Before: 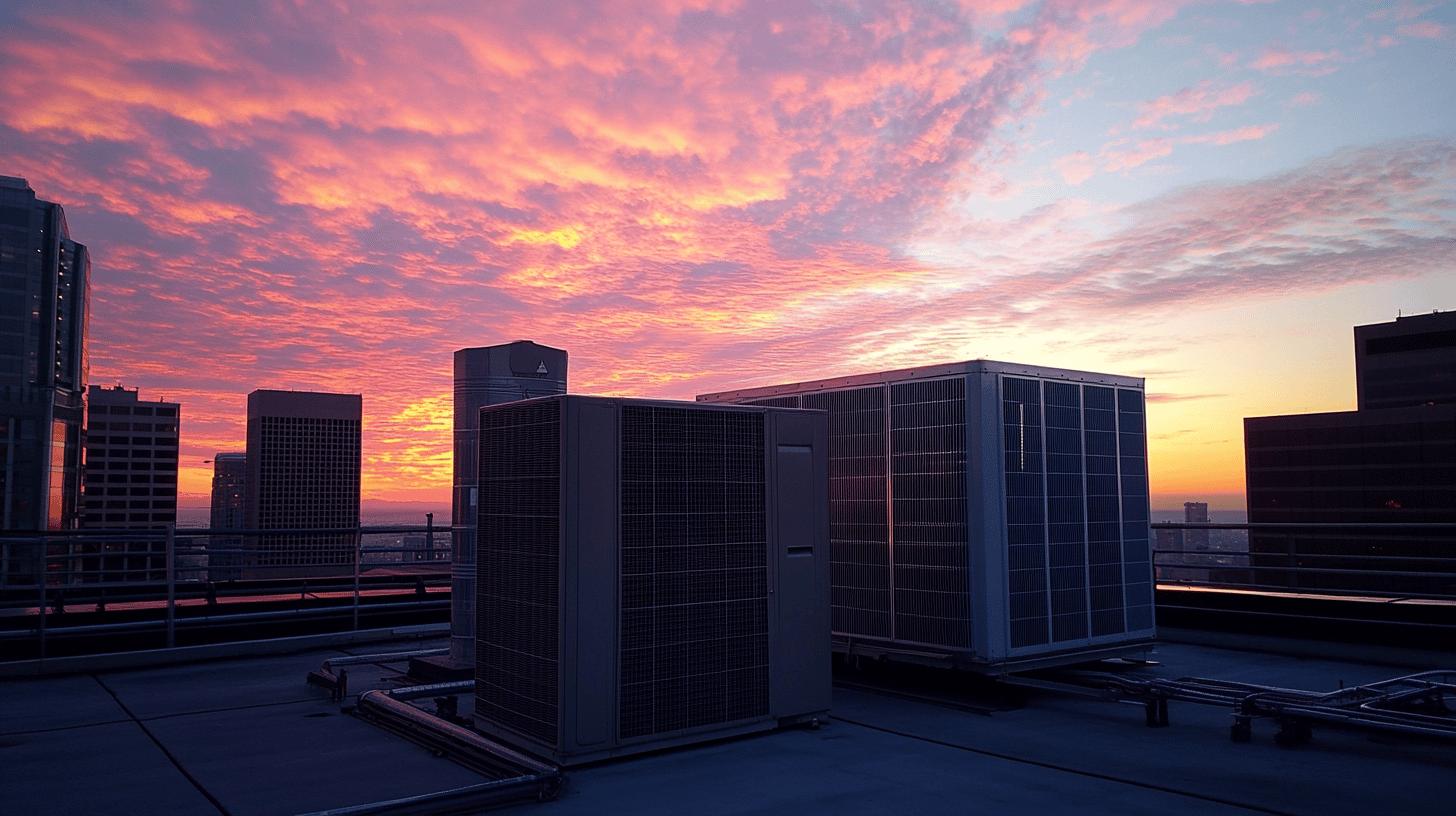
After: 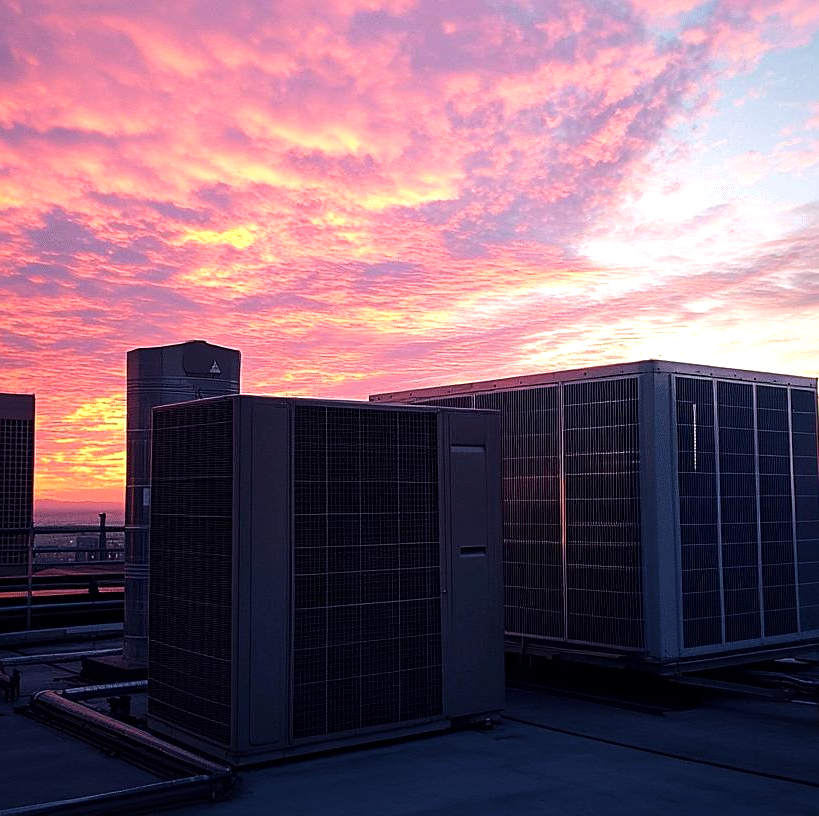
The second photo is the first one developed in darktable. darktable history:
local contrast: mode bilateral grid, contrast 20, coarseness 50, detail 120%, midtone range 0.2
crop and rotate: left 22.516%, right 21.234%
tone equalizer: -8 EV -0.417 EV, -7 EV -0.389 EV, -6 EV -0.333 EV, -5 EV -0.222 EV, -3 EV 0.222 EV, -2 EV 0.333 EV, -1 EV 0.389 EV, +0 EV 0.417 EV, edges refinement/feathering 500, mask exposure compensation -1.57 EV, preserve details no
velvia: on, module defaults
sharpen: amount 0.2
